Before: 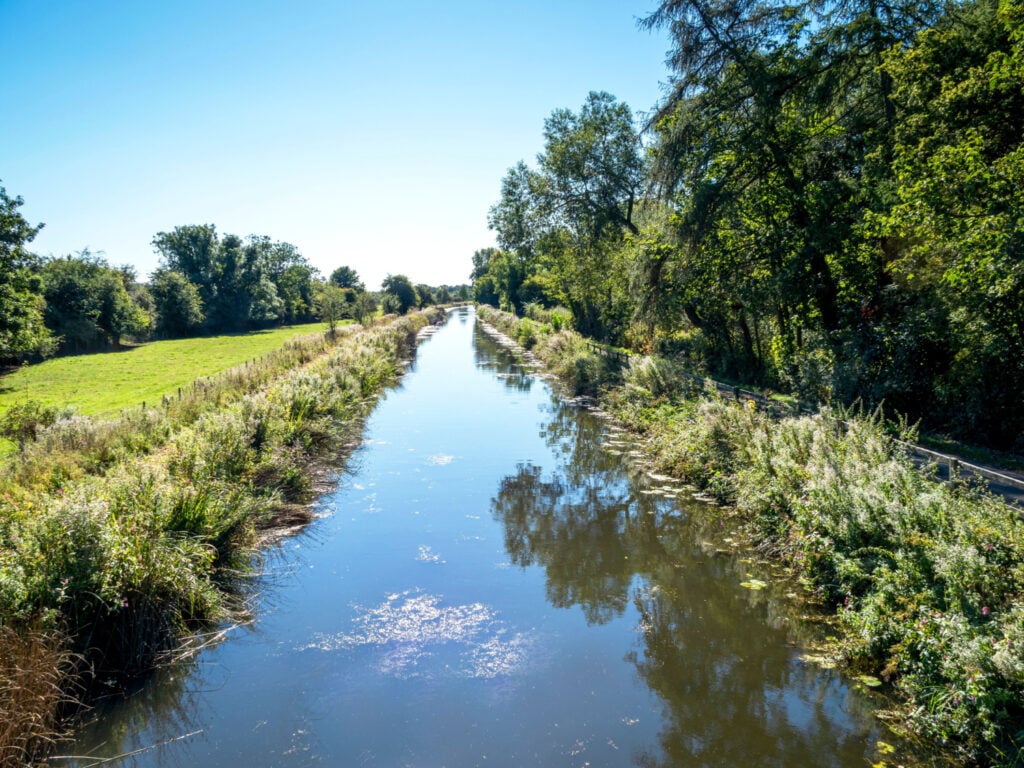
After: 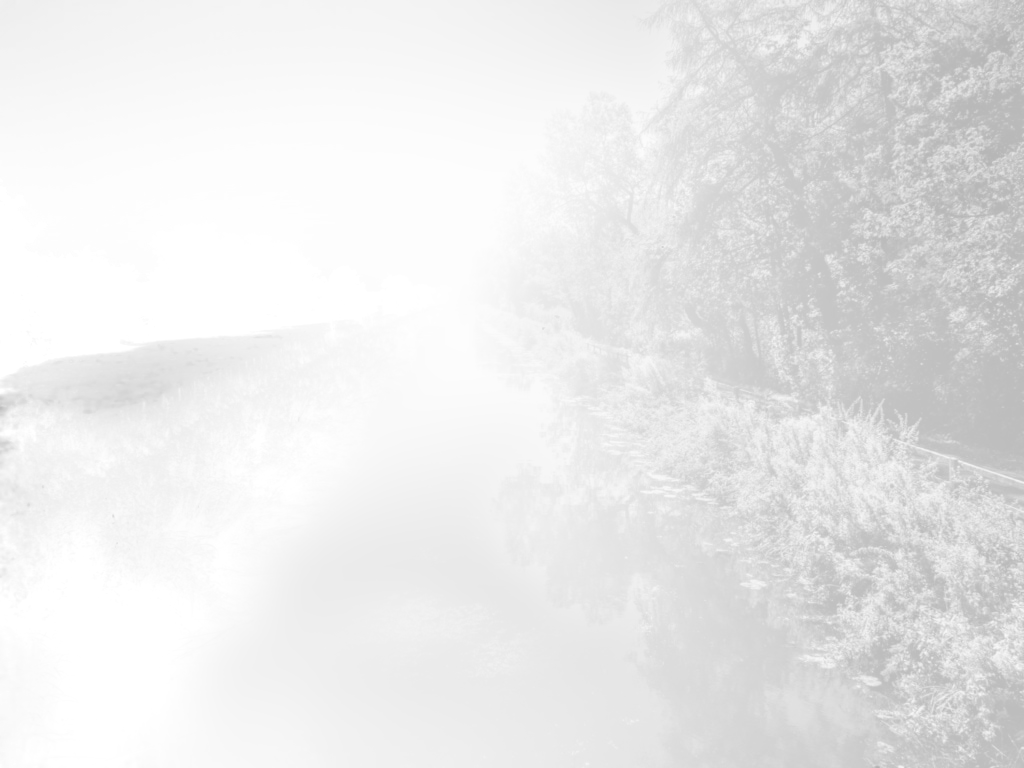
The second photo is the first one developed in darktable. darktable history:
bloom: size 85%, threshold 5%, strength 85%
monochrome: a -11.7, b 1.62, size 0.5, highlights 0.38
color correction: highlights a* -3.28, highlights b* -6.24, shadows a* 3.1, shadows b* 5.19
